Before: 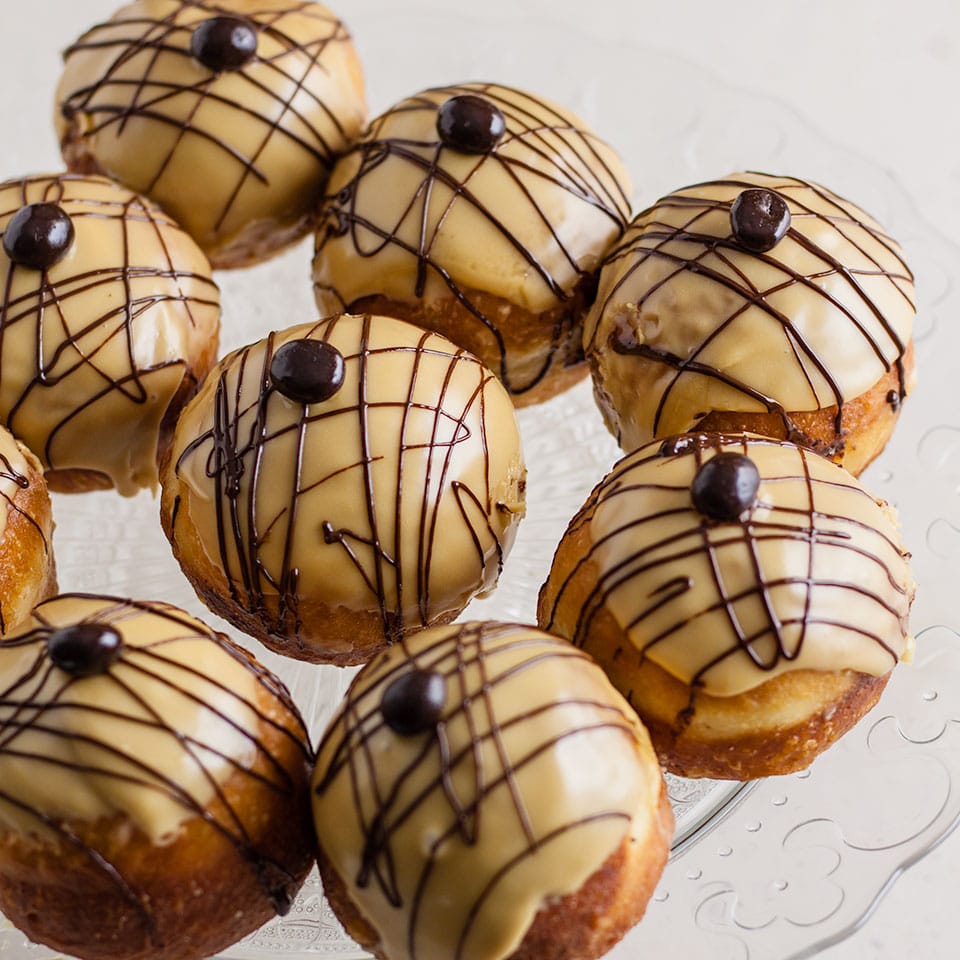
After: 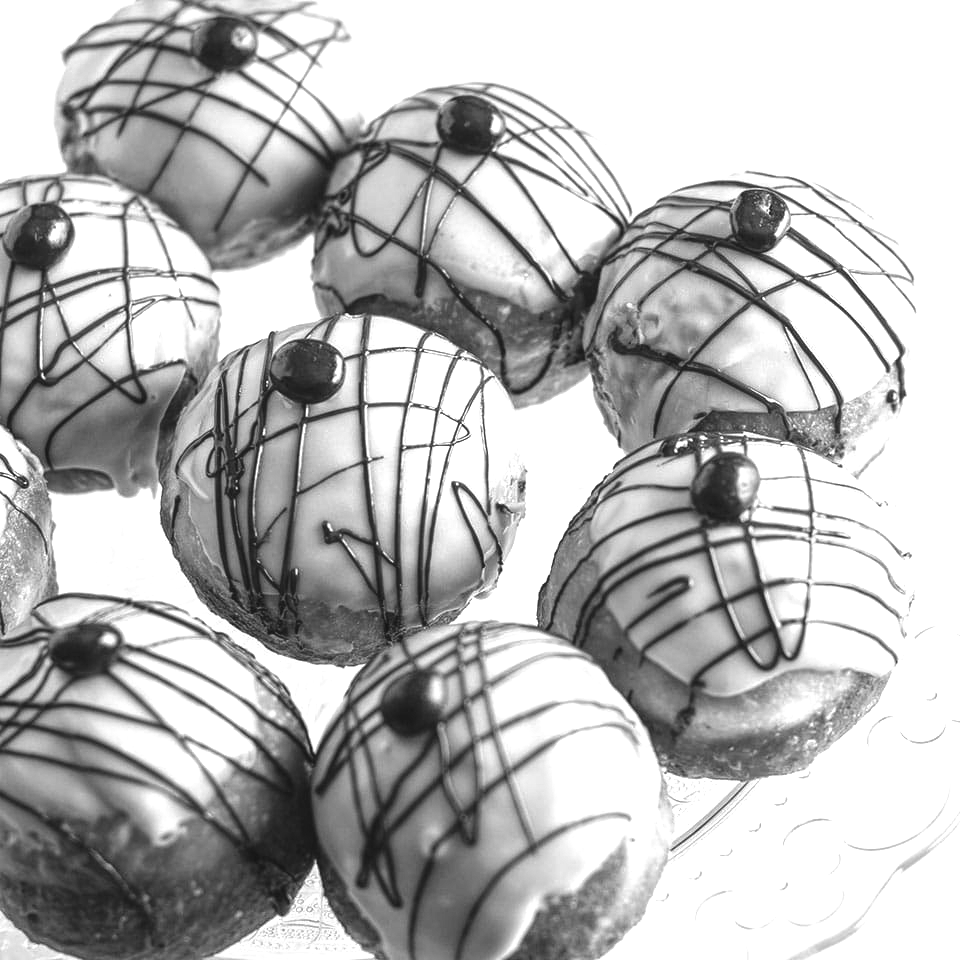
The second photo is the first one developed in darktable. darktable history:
exposure: black level correction -0.005, exposure 1.002 EV, compensate highlight preservation false
local contrast: highlights 99%, shadows 86%, detail 160%, midtone range 0.2
monochrome: a -71.75, b 75.82
